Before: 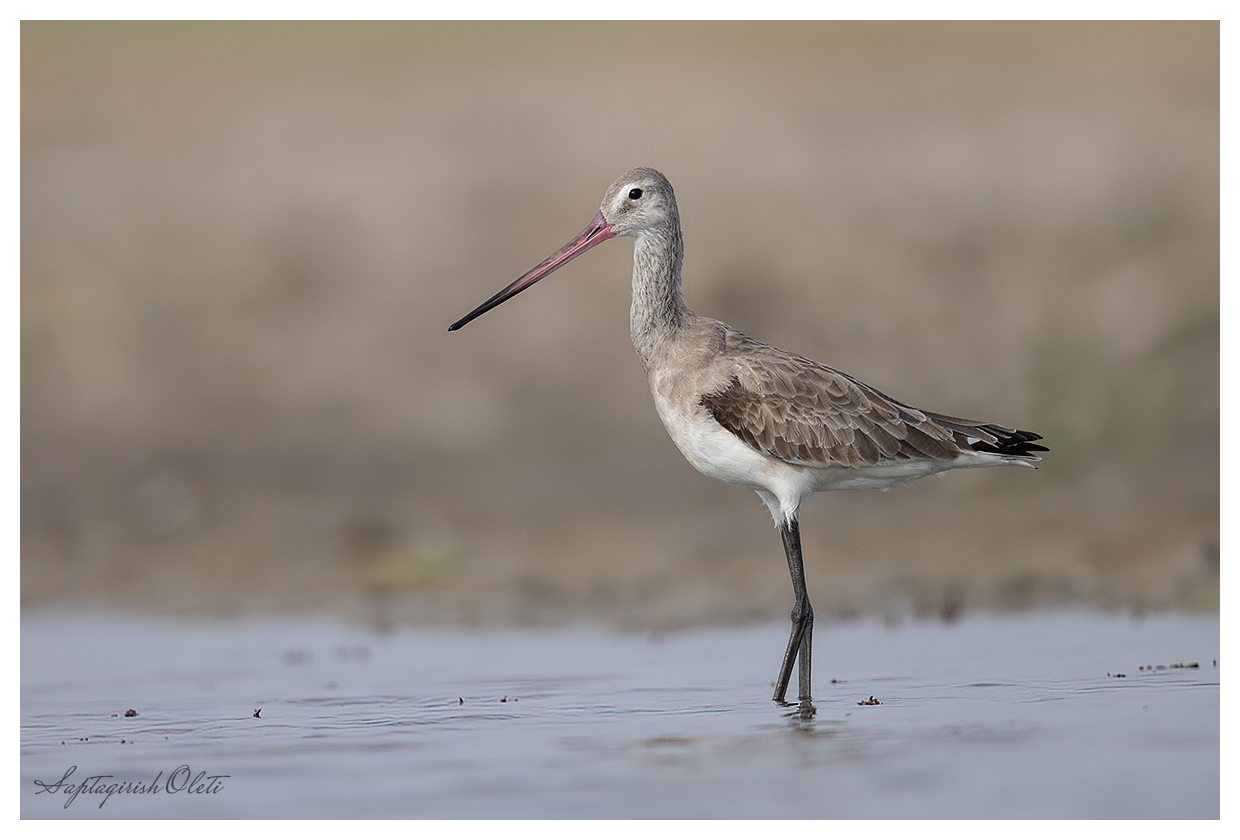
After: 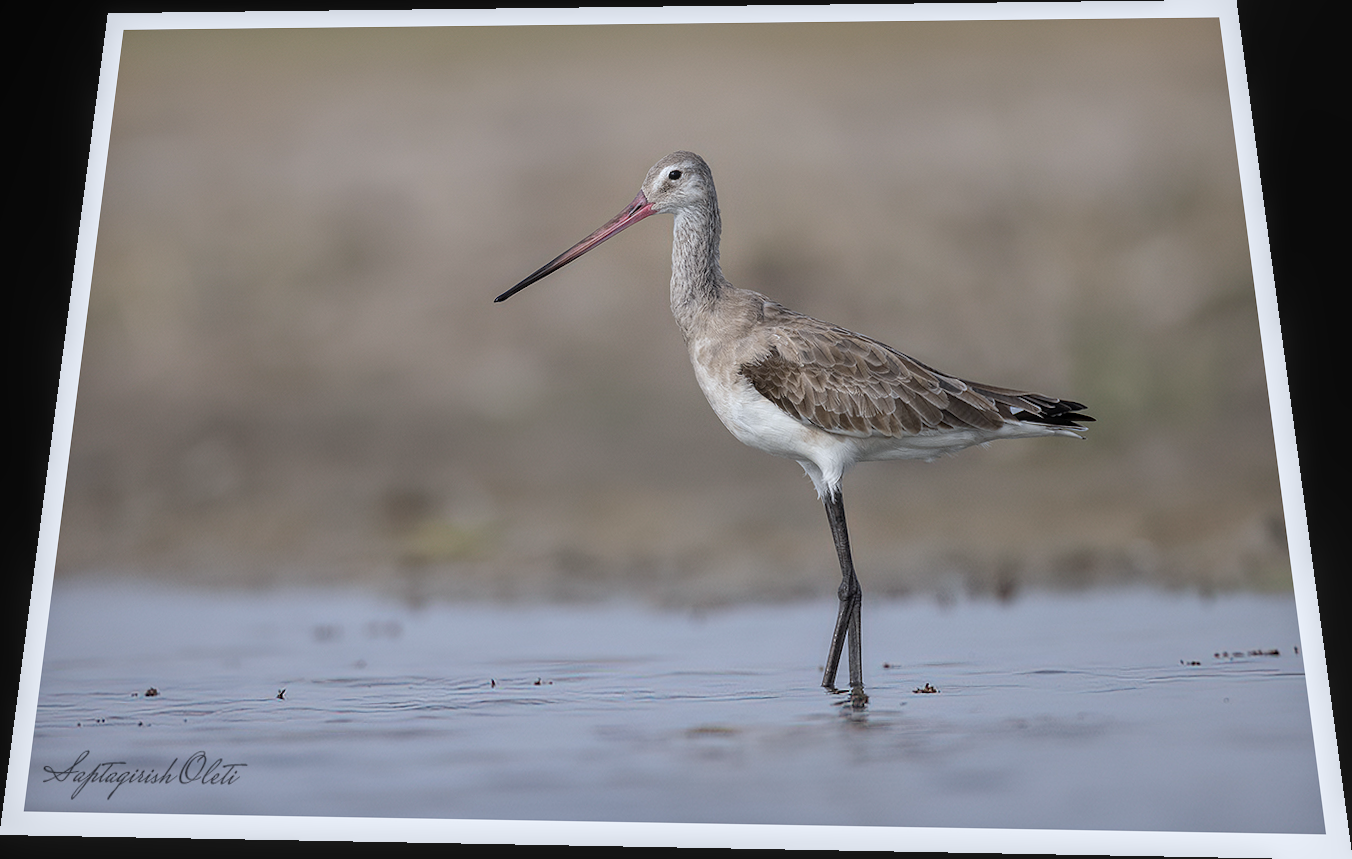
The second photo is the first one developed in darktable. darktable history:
rotate and perspective: rotation 0.128°, lens shift (vertical) -0.181, lens shift (horizontal) -0.044, shear 0.001, automatic cropping off
local contrast: detail 110%
white balance: red 0.976, blue 1.04
